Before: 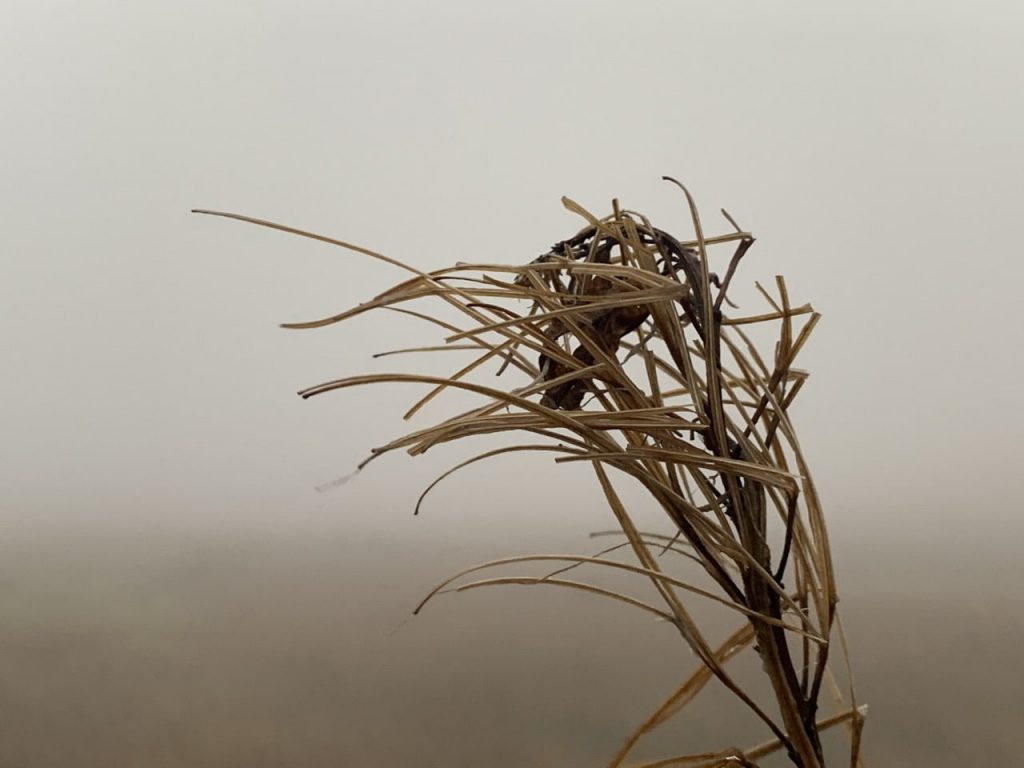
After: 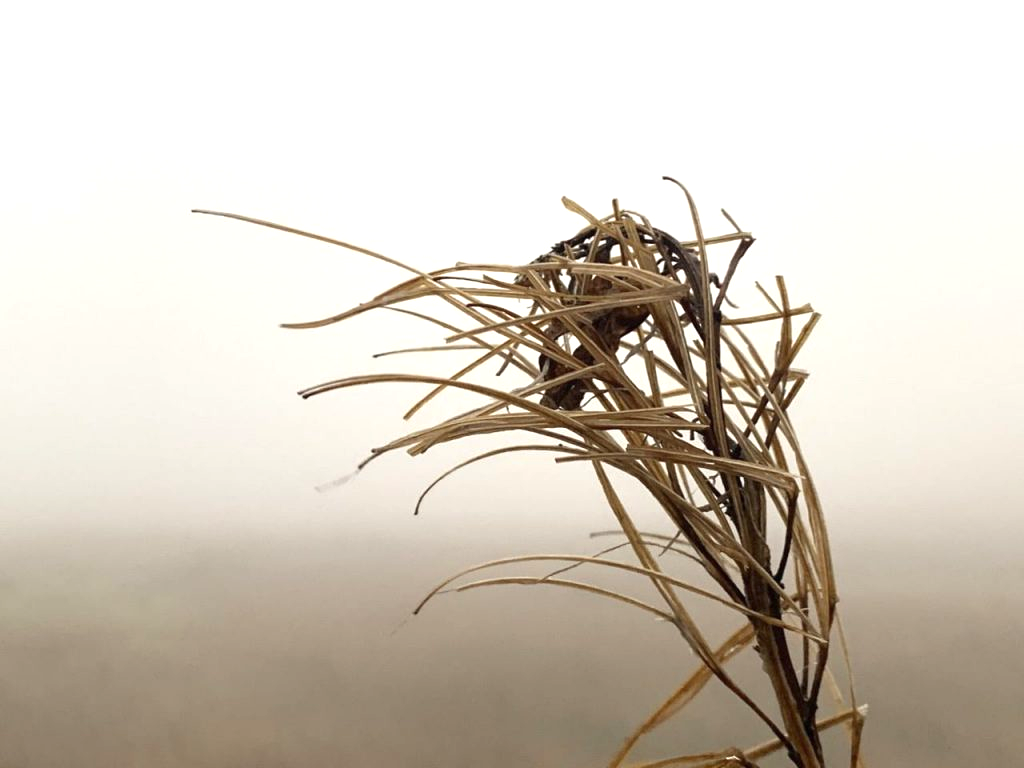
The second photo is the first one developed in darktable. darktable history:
exposure: black level correction 0, exposure 0.891 EV, compensate highlight preservation false
